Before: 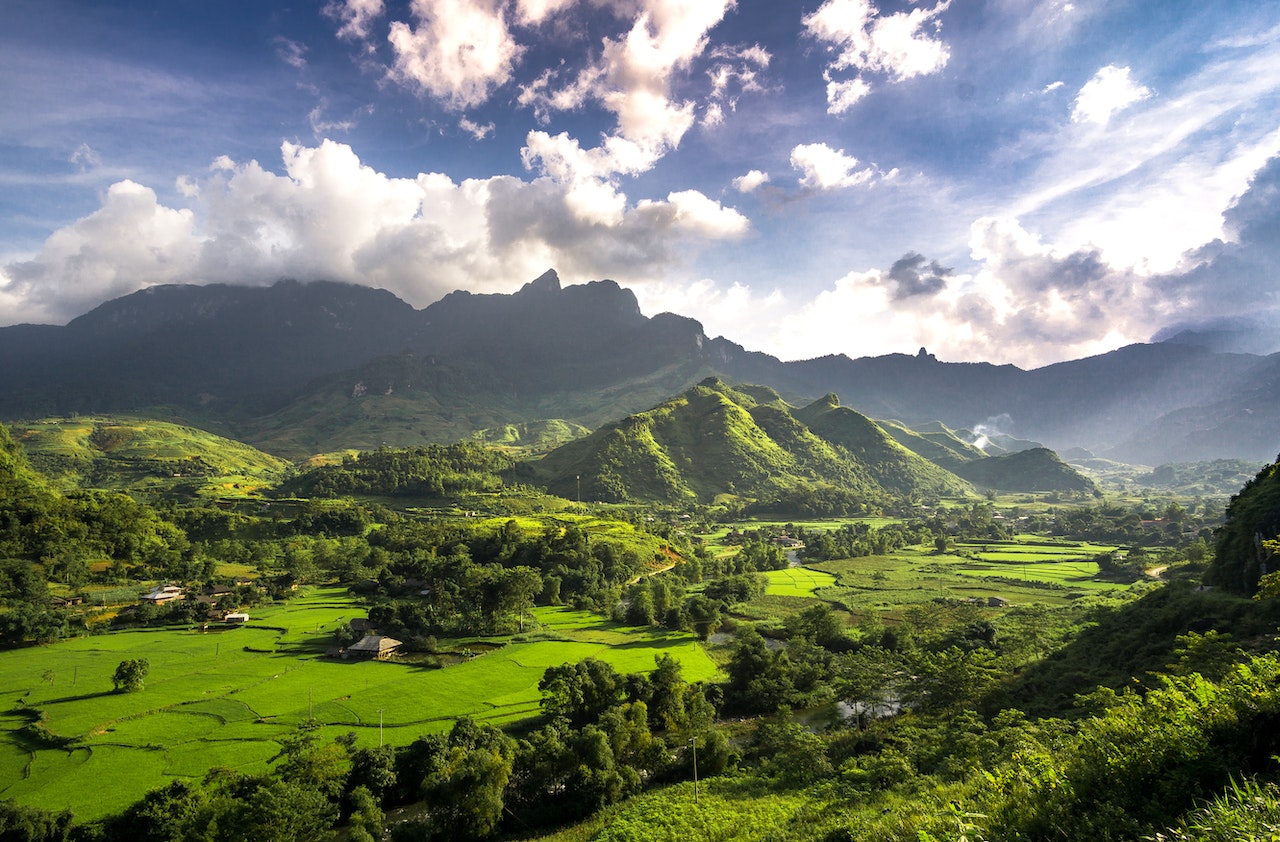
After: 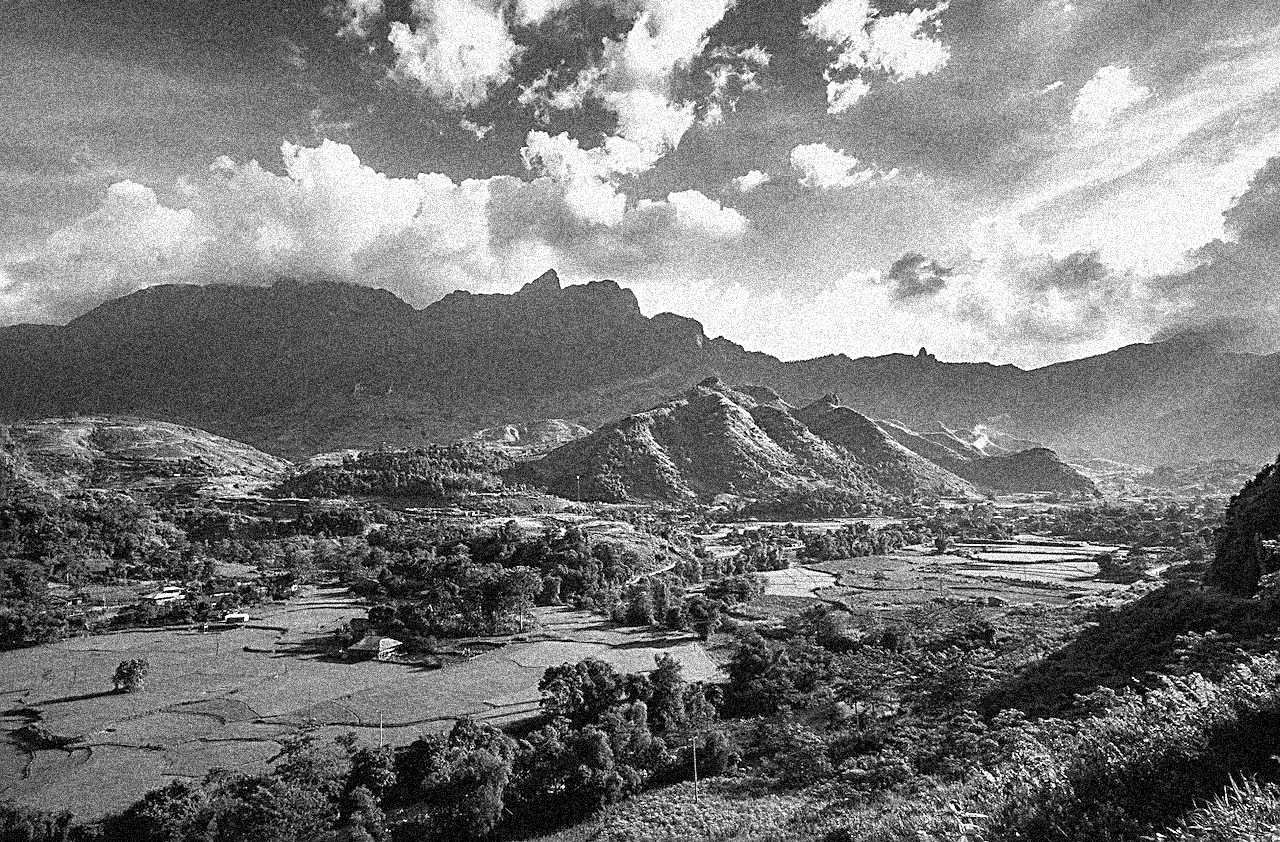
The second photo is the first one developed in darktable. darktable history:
sharpen: amount 1
contrast brightness saturation: saturation -1
grain: coarseness 3.75 ISO, strength 100%, mid-tones bias 0%
